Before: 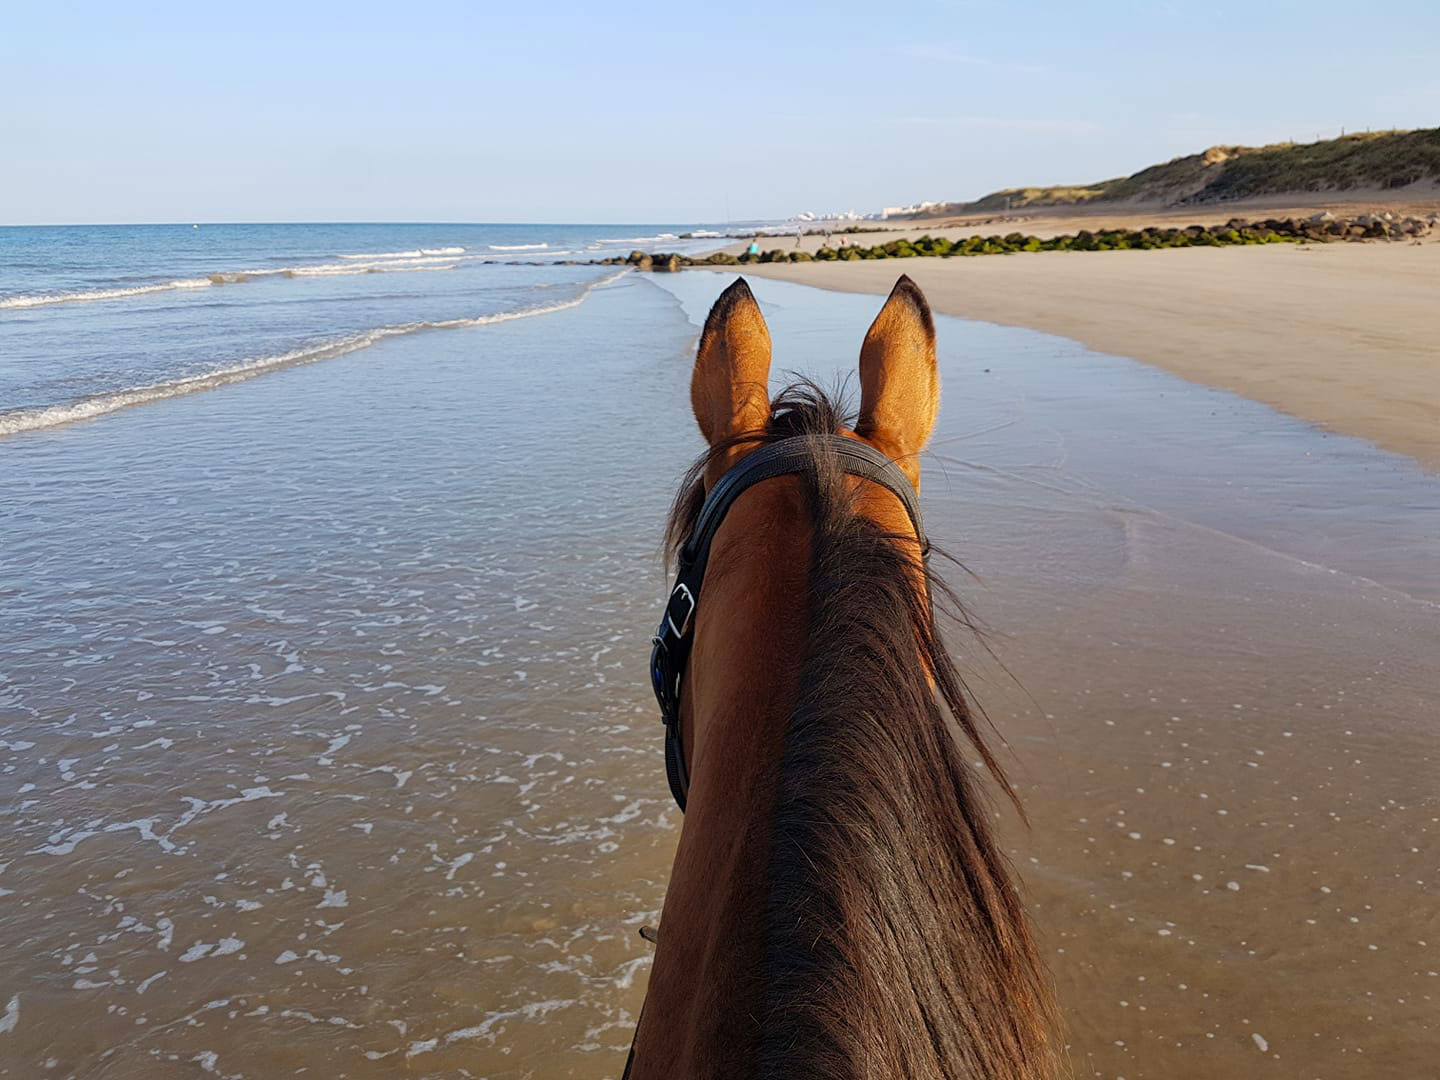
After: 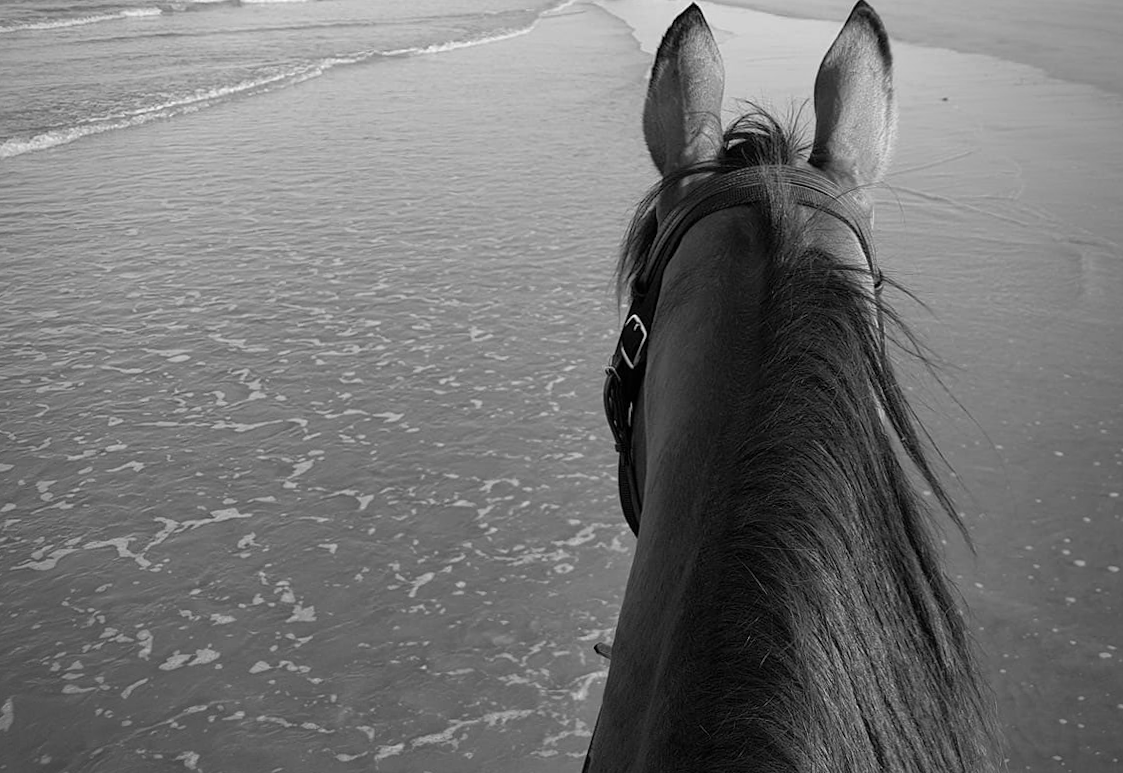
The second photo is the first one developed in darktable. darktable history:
monochrome: a -35.87, b 49.73, size 1.7
crop: top 26.531%, right 17.959%
exposure: exposure 0.2 EV, compensate highlight preservation false
vignetting: on, module defaults
rotate and perspective: rotation 0.074°, lens shift (vertical) 0.096, lens shift (horizontal) -0.041, crop left 0.043, crop right 0.952, crop top 0.024, crop bottom 0.979
